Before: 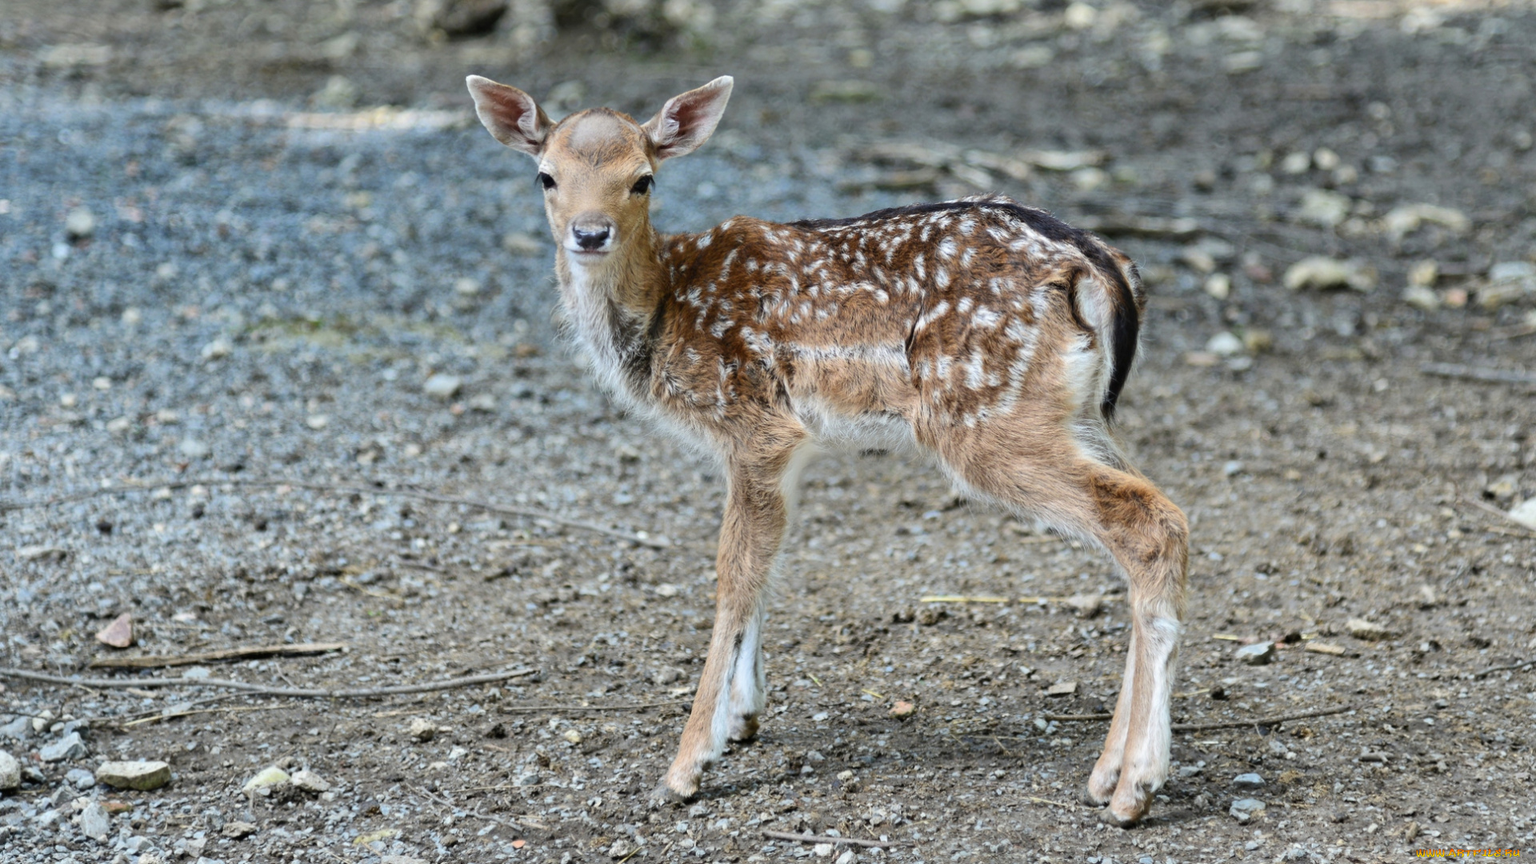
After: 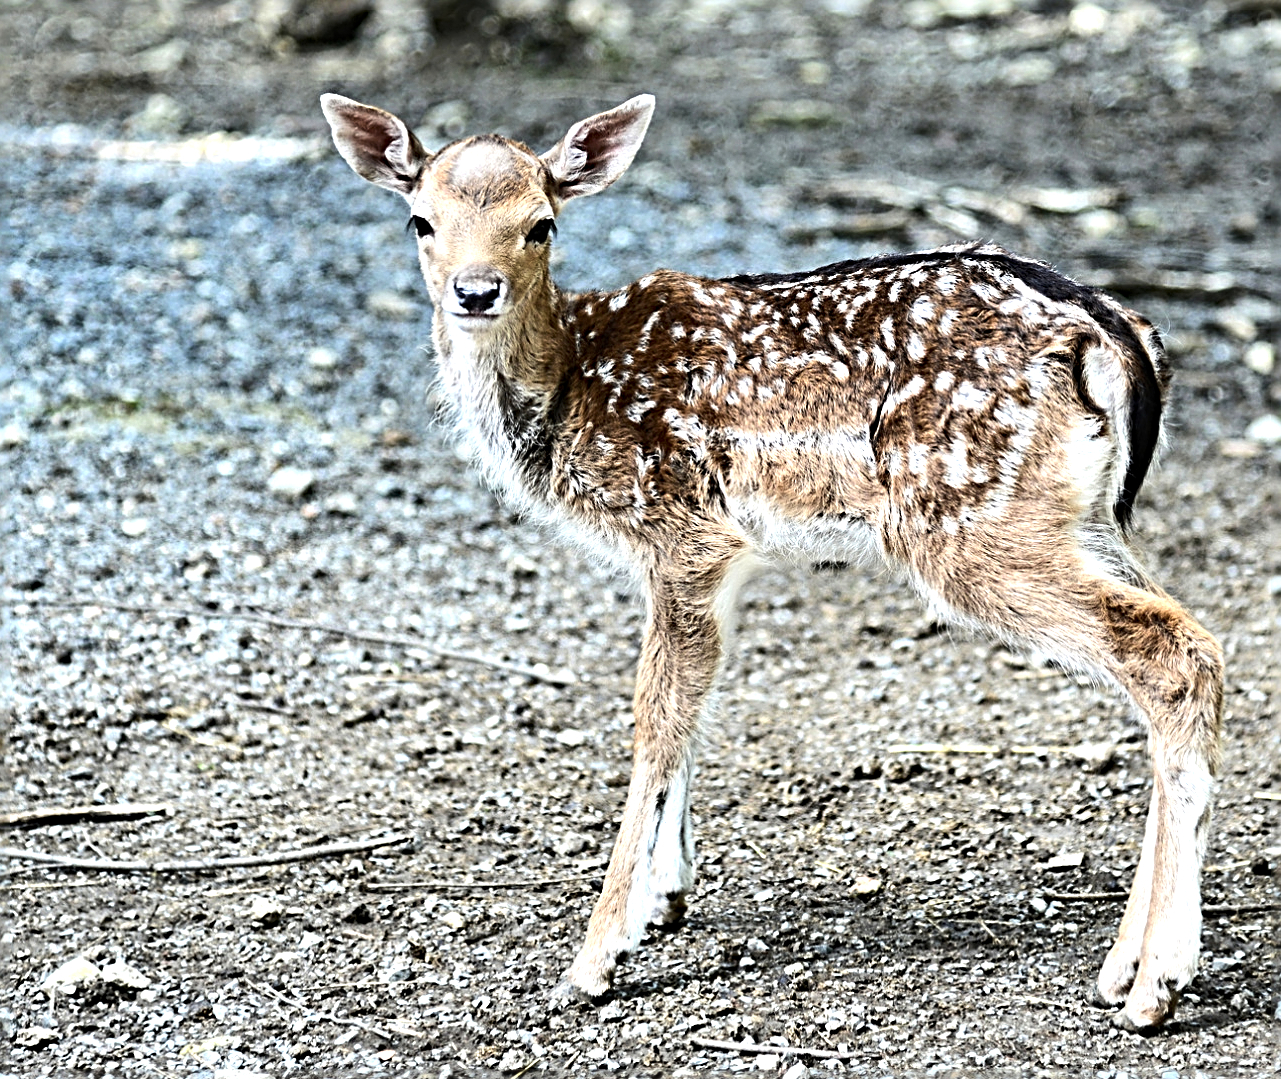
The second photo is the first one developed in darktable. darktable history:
crop and rotate: left 13.697%, right 19.563%
tone equalizer: -8 EV -1.06 EV, -7 EV -1.05 EV, -6 EV -0.83 EV, -5 EV -0.584 EV, -3 EV 0.605 EV, -2 EV 0.883 EV, -1 EV 0.991 EV, +0 EV 1.06 EV, edges refinement/feathering 500, mask exposure compensation -1.57 EV, preserve details no
sharpen: radius 3.713, amount 0.92
